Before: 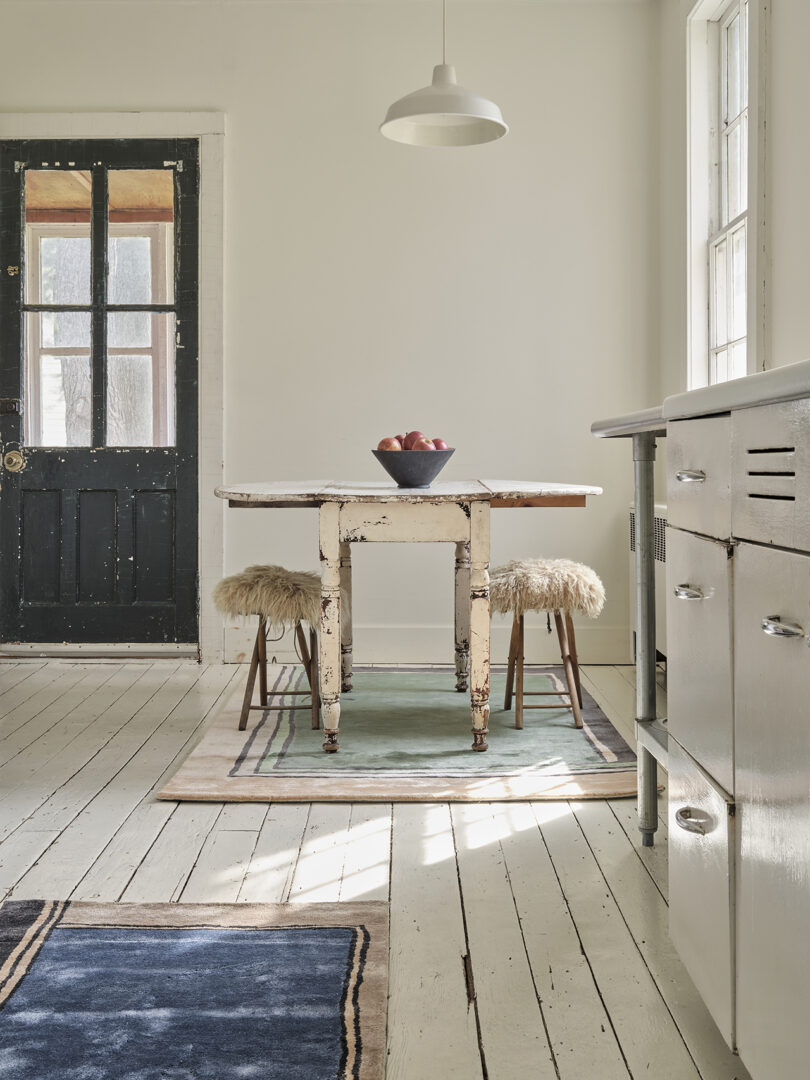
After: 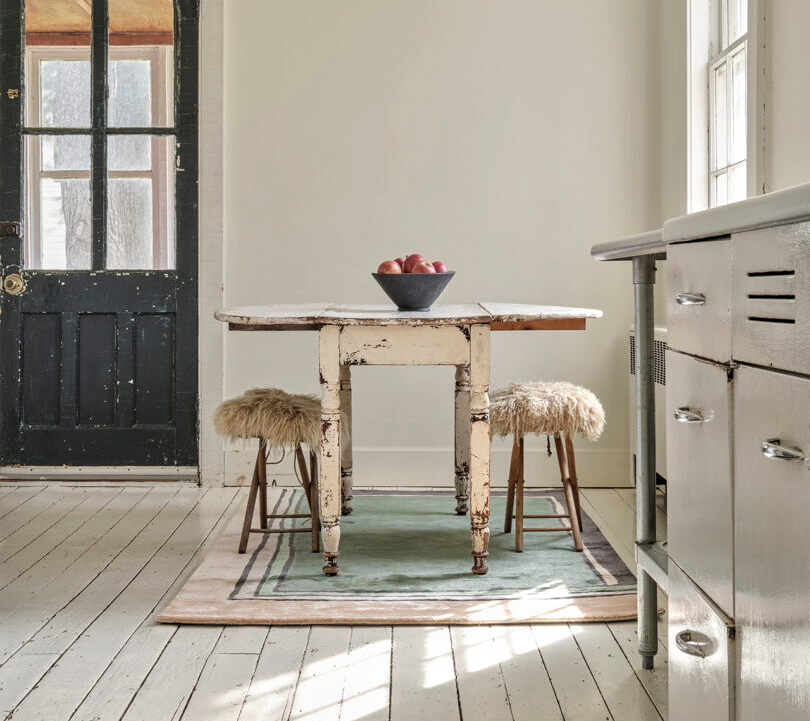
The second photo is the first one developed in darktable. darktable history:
crop: top 16.429%, bottom 16.775%
local contrast: on, module defaults
